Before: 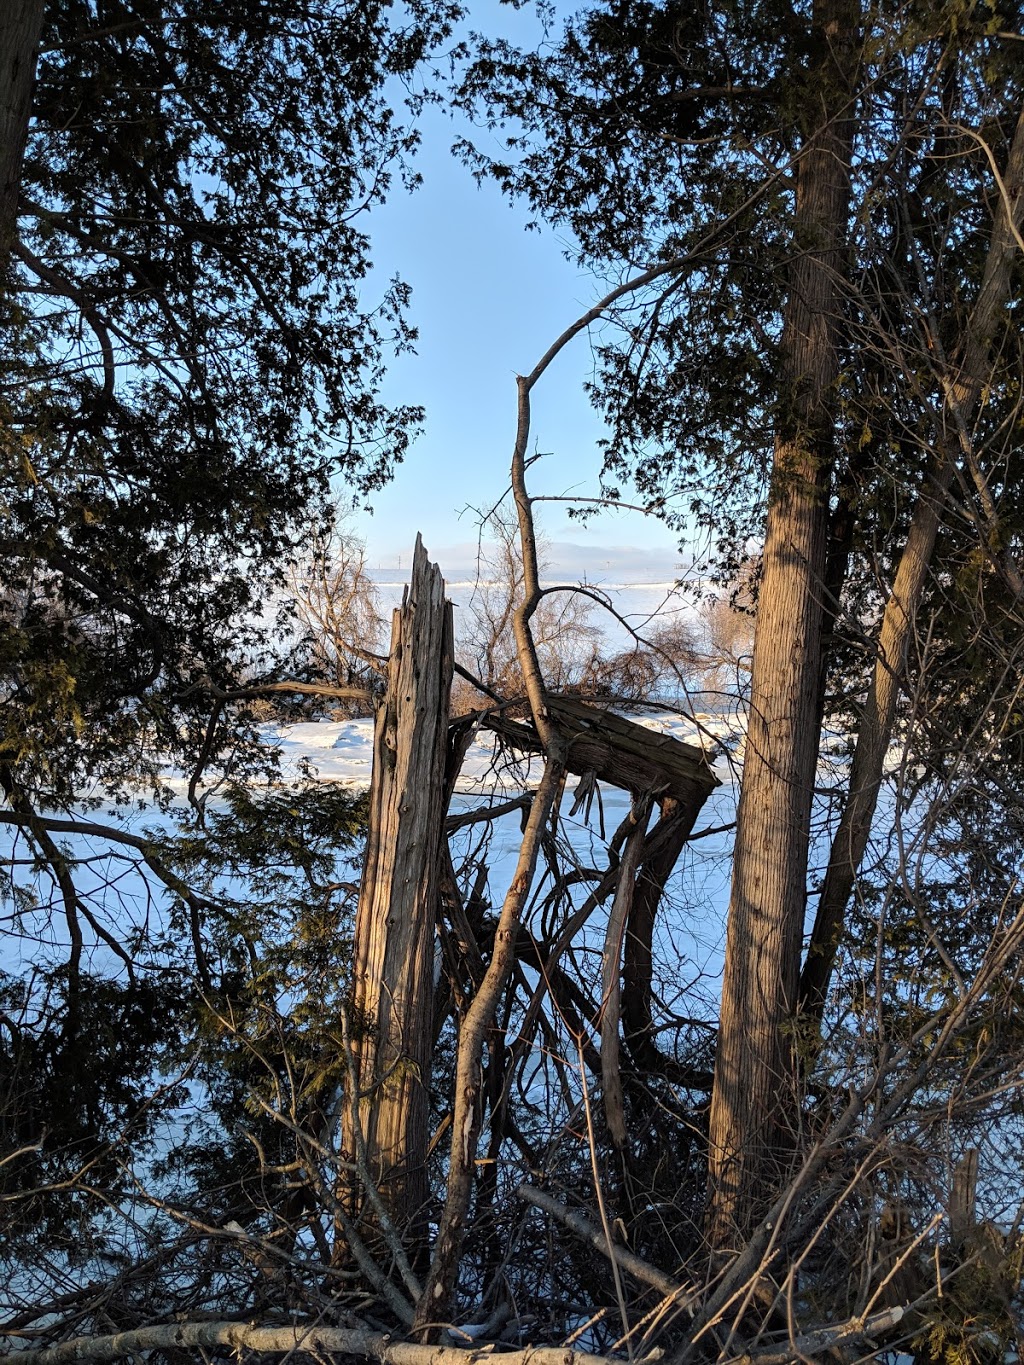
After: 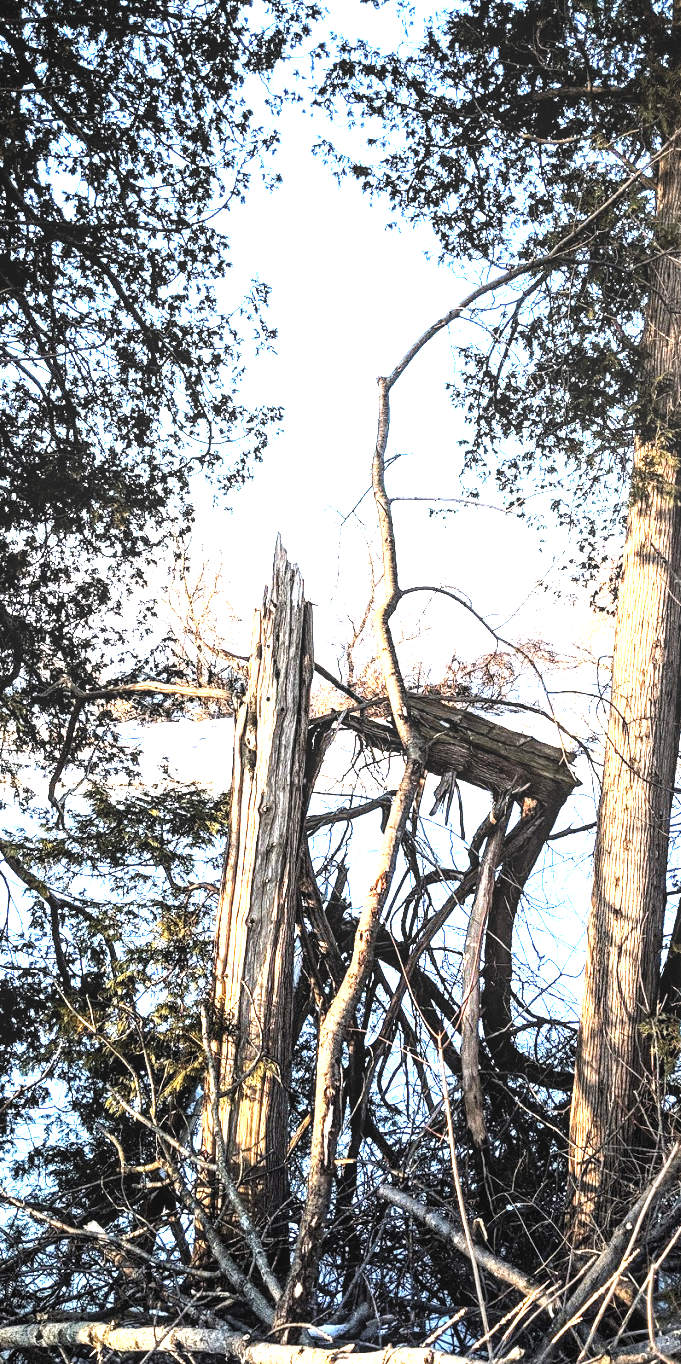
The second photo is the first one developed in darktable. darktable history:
levels: mode automatic, black 8.56%, levels [0, 0.492, 0.984]
tone equalizer: -8 EV -1.1 EV, -7 EV -1.03 EV, -6 EV -0.879 EV, -5 EV -0.586 EV, -3 EV 0.556 EV, -2 EV 0.858 EV, -1 EV 0.994 EV, +0 EV 1.07 EV, edges refinement/feathering 500, mask exposure compensation -1.57 EV, preserve details no
crop and rotate: left 13.758%, right 19.677%
exposure: black level correction 0, exposure 1.618 EV, compensate highlight preservation false
local contrast: on, module defaults
